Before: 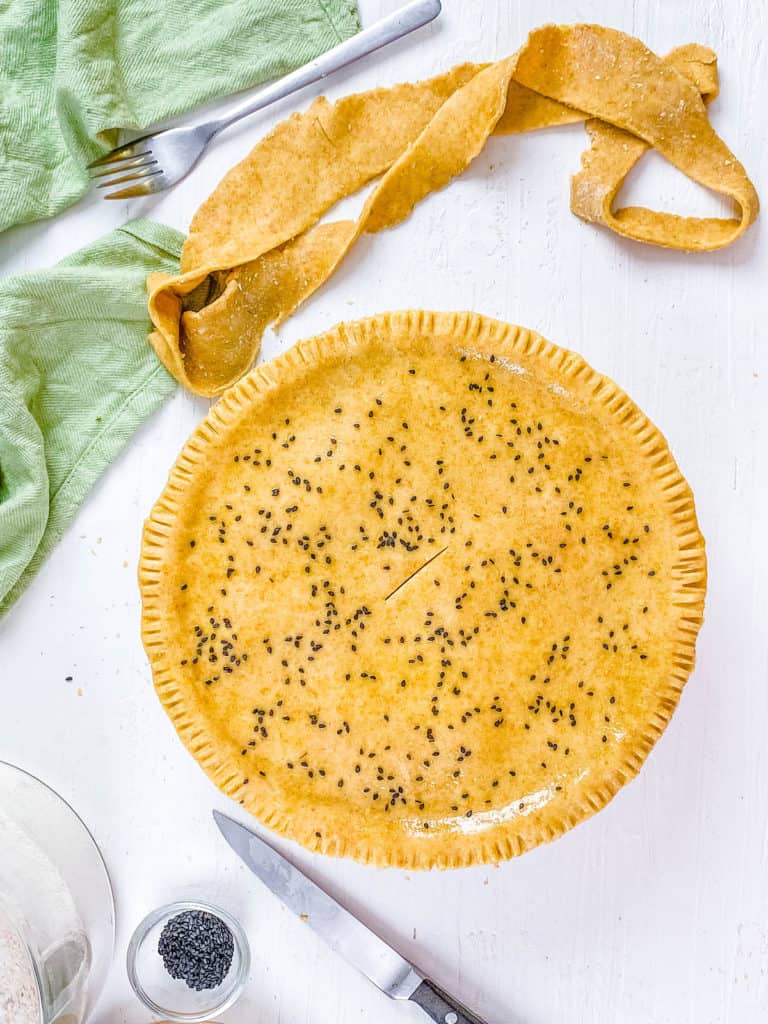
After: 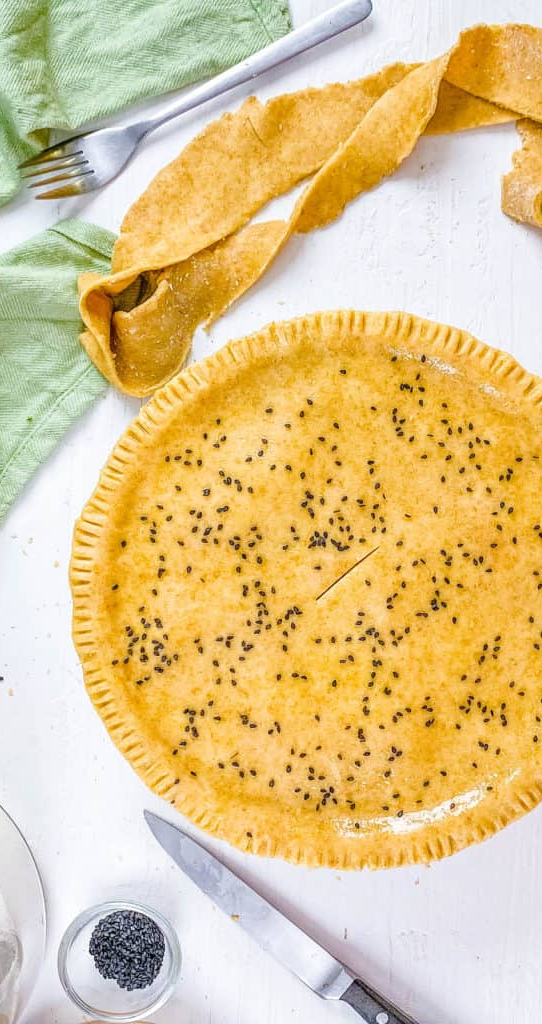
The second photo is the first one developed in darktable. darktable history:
crop and rotate: left 9.032%, right 20.267%
